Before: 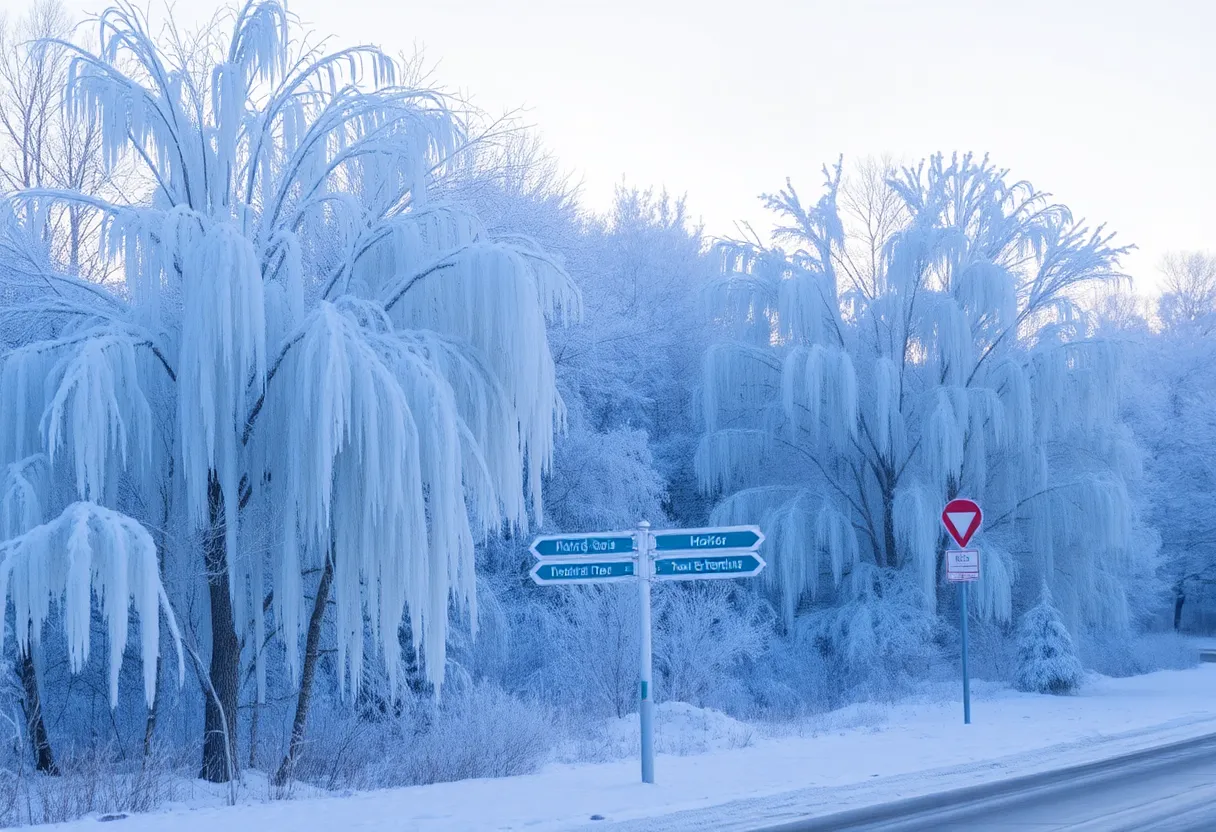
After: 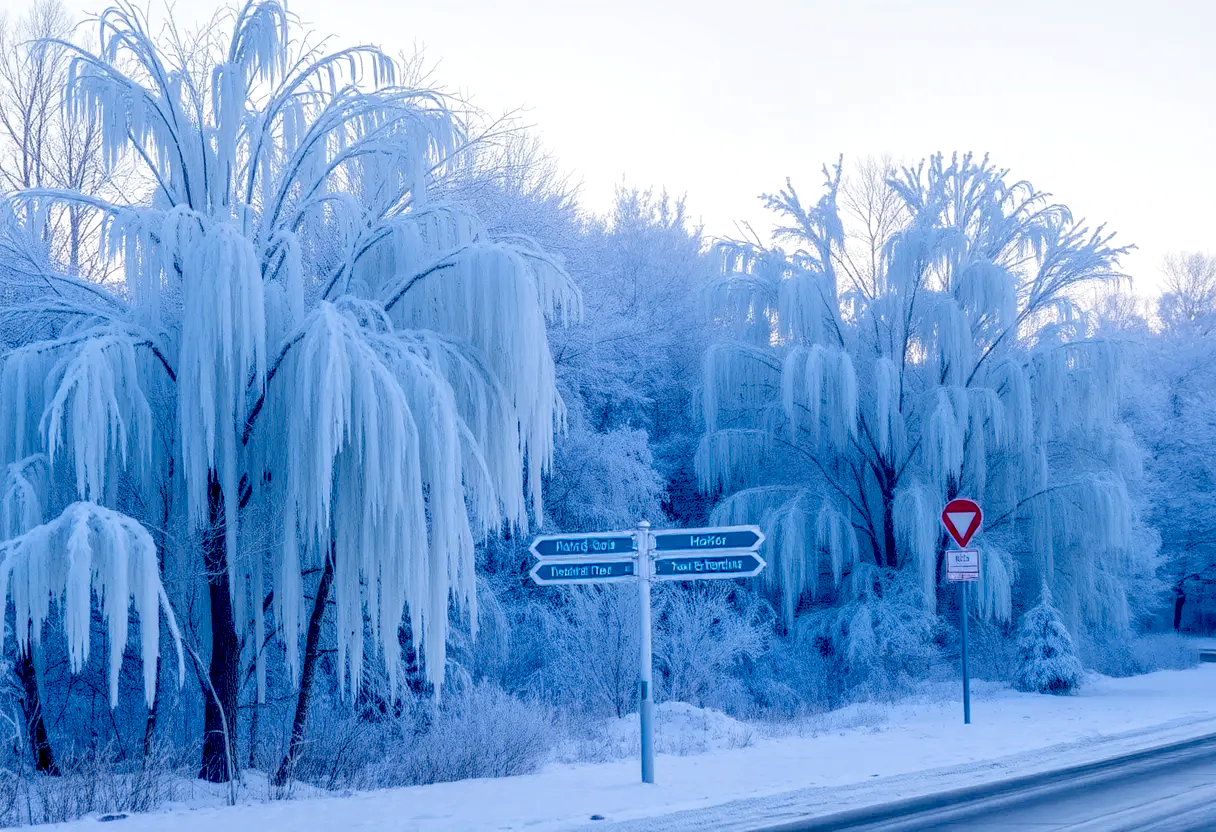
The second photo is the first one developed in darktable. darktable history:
exposure: black level correction 0.056, compensate highlight preservation false
local contrast: on, module defaults
